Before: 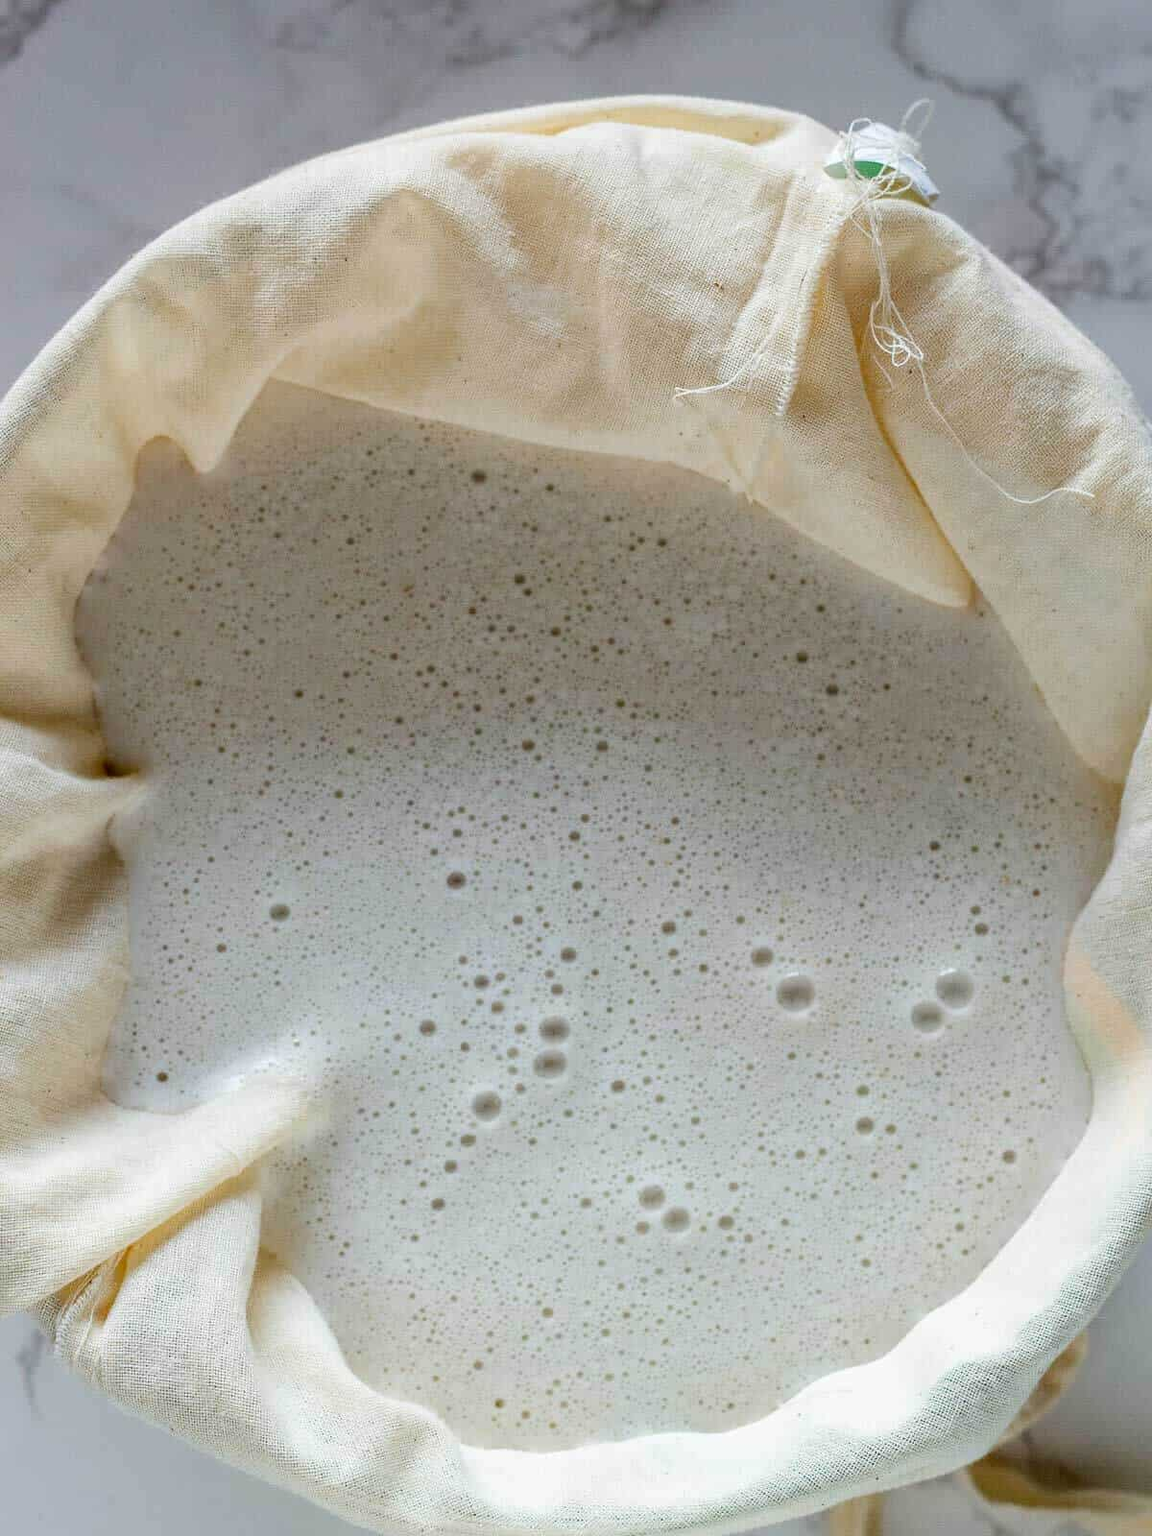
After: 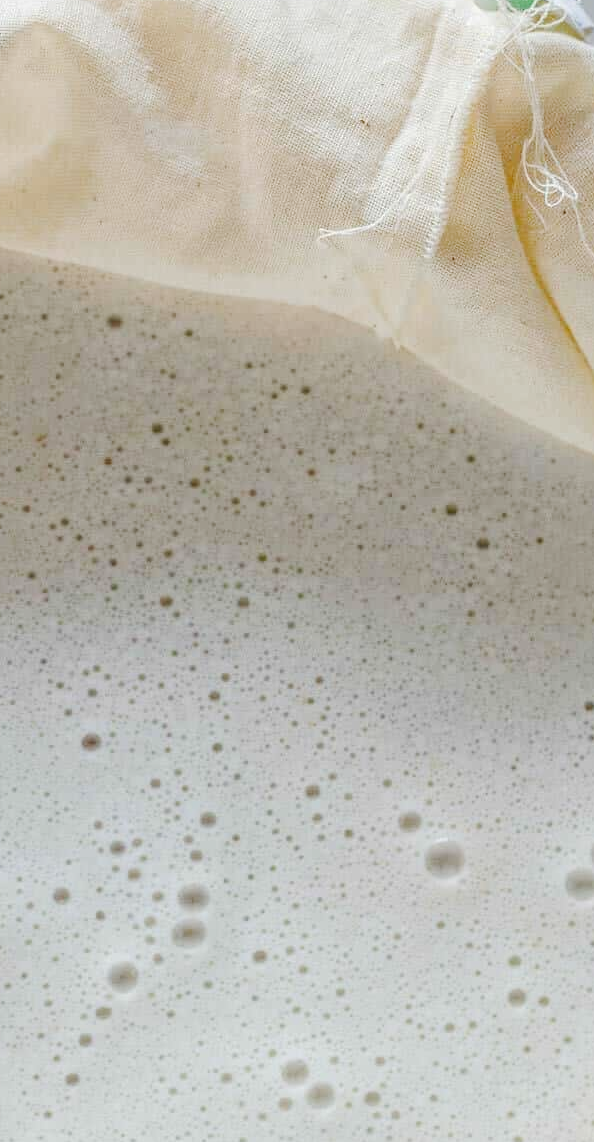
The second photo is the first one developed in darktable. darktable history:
crop: left 32.075%, top 10.976%, right 18.355%, bottom 17.596%
base curve: curves: ch0 [(0, 0) (0.158, 0.273) (0.879, 0.895) (1, 1)], preserve colors none
